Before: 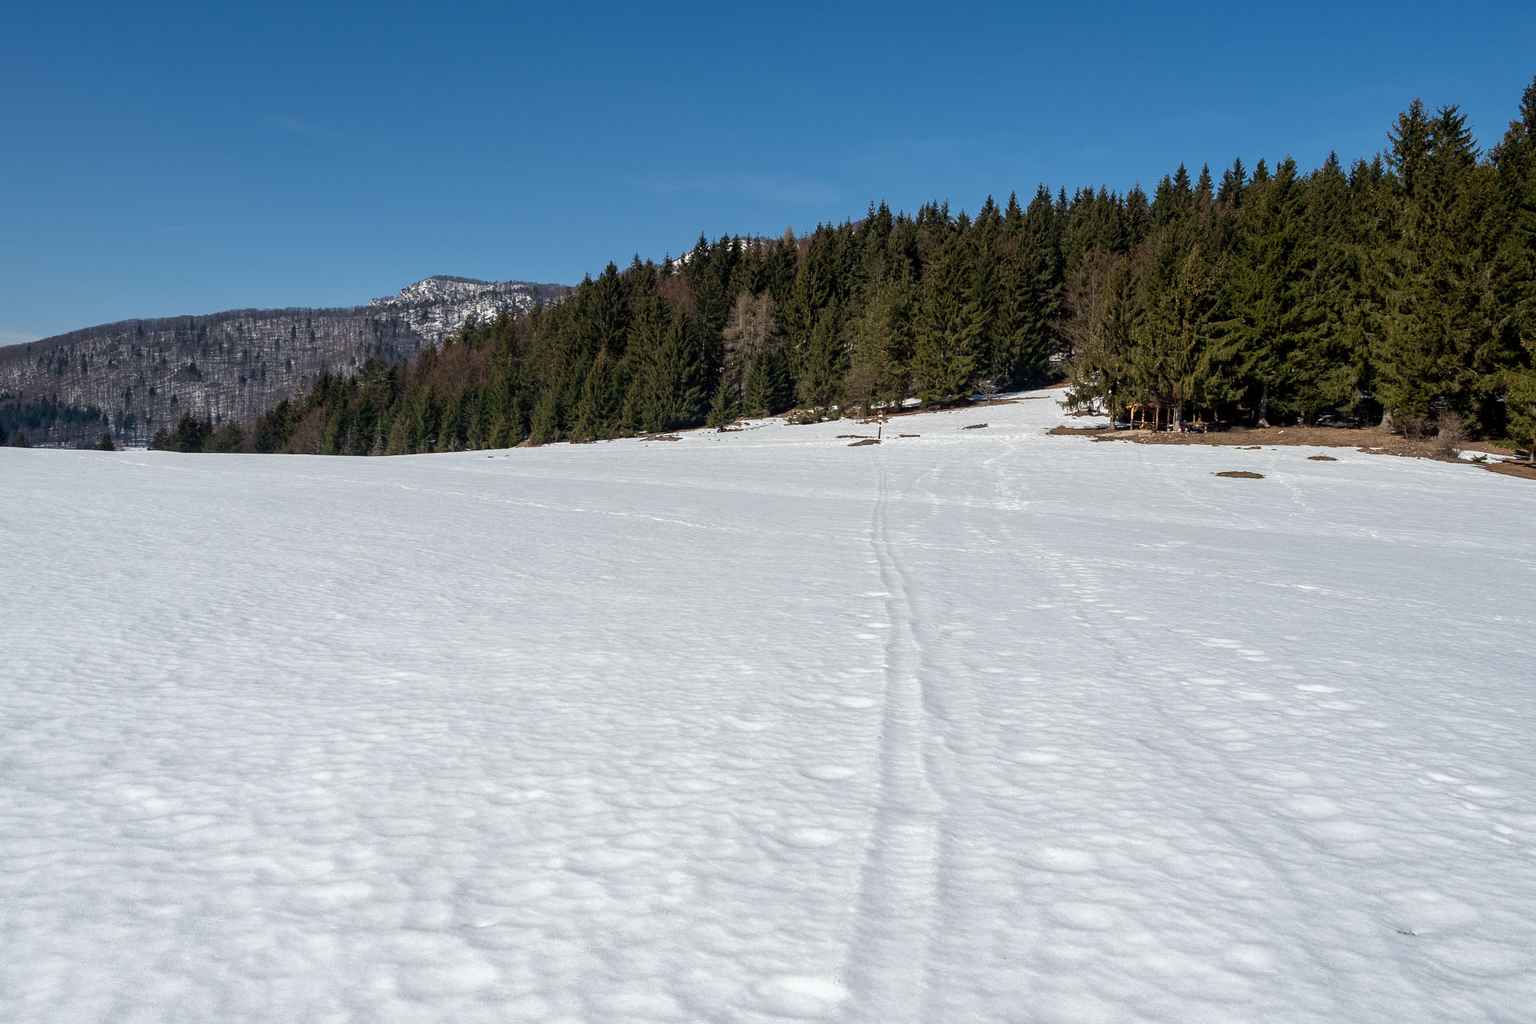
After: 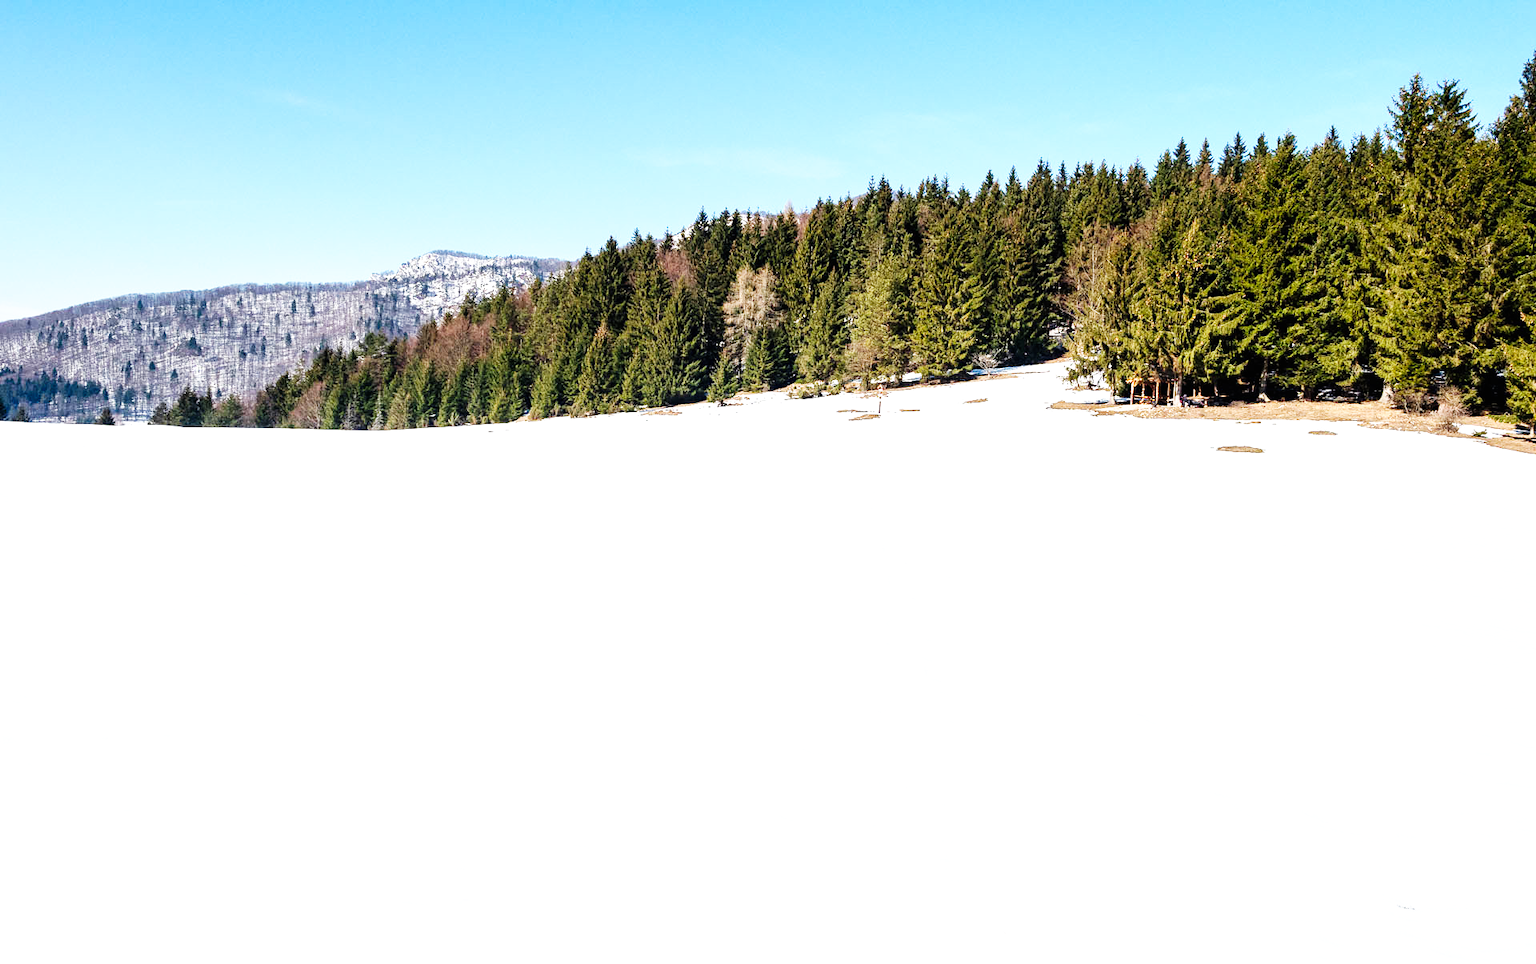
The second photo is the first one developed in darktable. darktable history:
crop and rotate: top 2.556%, bottom 3.268%
exposure: black level correction 0, exposure 1.095 EV, compensate highlight preservation false
base curve: curves: ch0 [(0, 0) (0.007, 0.004) (0.027, 0.03) (0.046, 0.07) (0.207, 0.54) (0.442, 0.872) (0.673, 0.972) (1, 1)], preserve colors none
